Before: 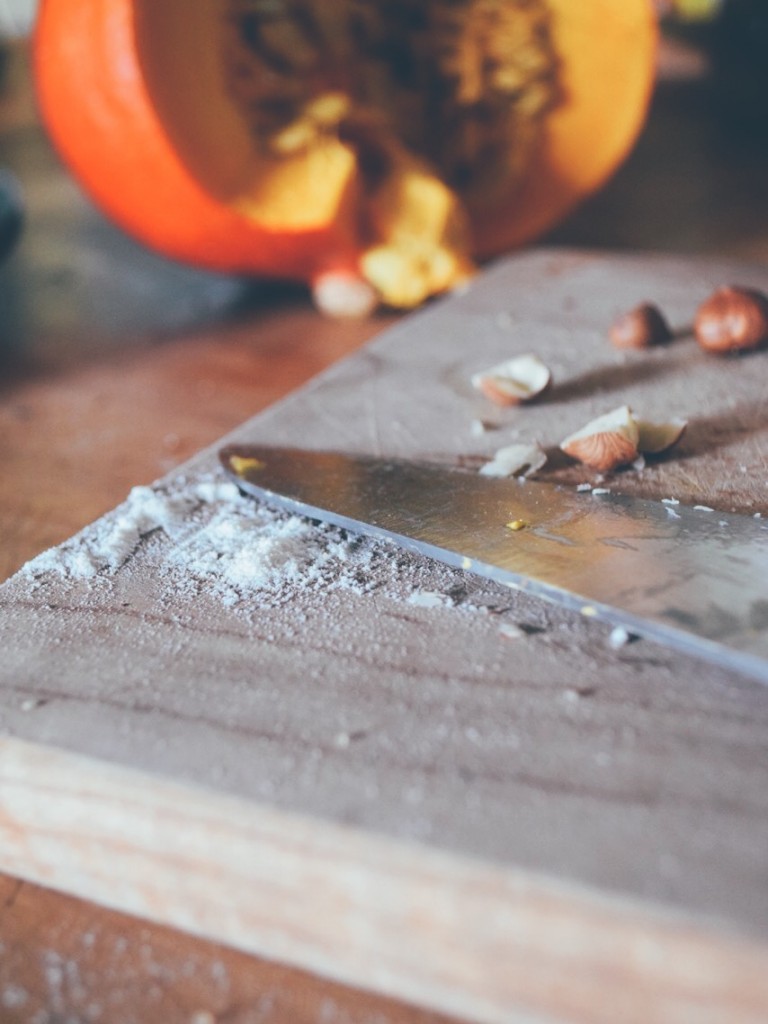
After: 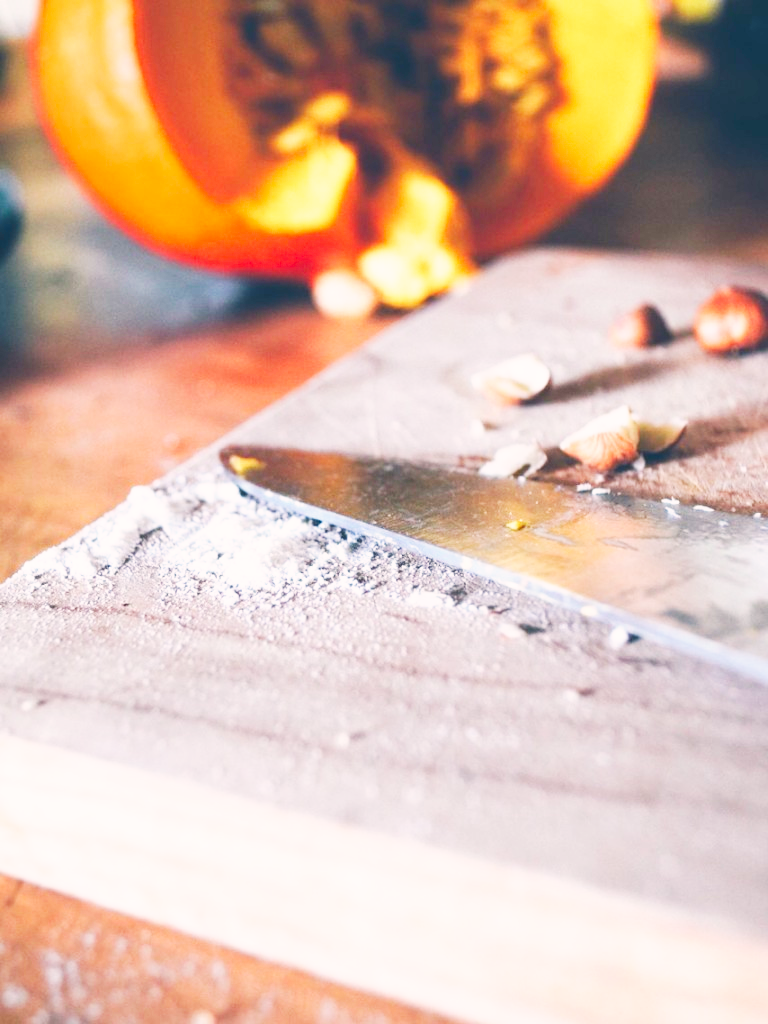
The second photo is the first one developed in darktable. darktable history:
tone equalizer: on, module defaults
color correction: highlights a* 3.22, highlights b* 1.93, saturation 1.19
base curve: curves: ch0 [(0, 0) (0.007, 0.004) (0.027, 0.03) (0.046, 0.07) (0.207, 0.54) (0.442, 0.872) (0.673, 0.972) (1, 1)], preserve colors none
